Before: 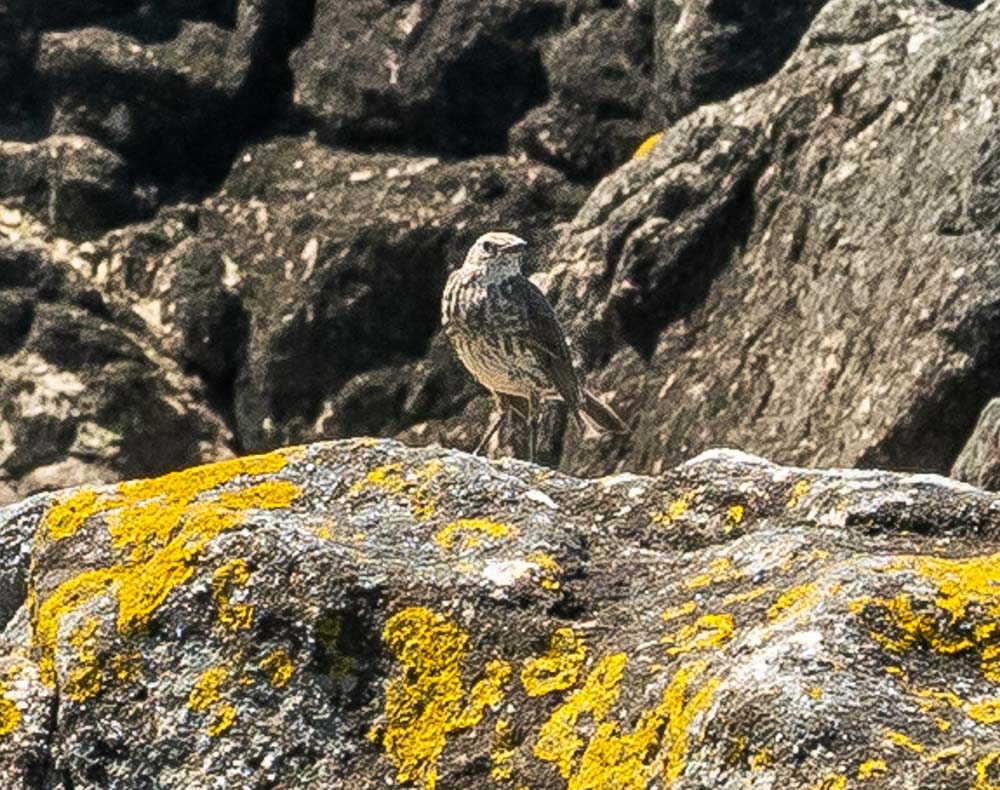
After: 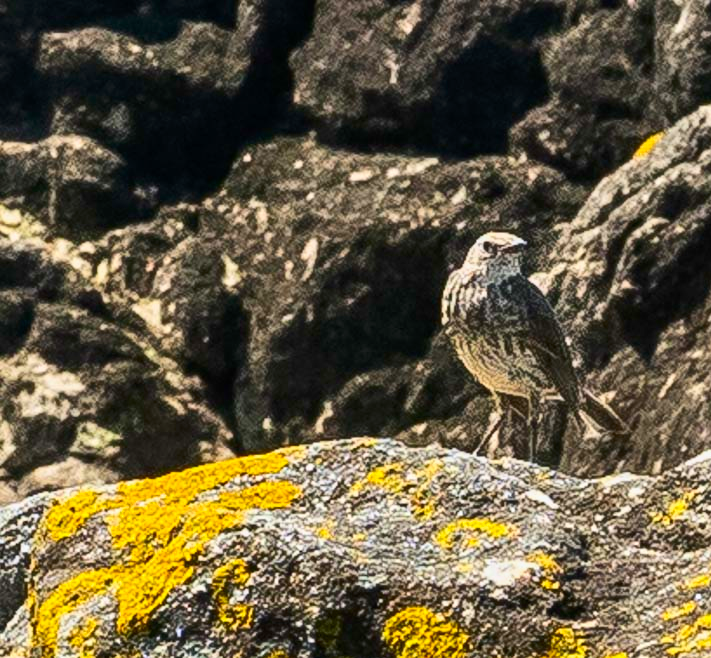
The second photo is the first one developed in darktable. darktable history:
contrast brightness saturation: contrast 0.16, saturation 0.32
crop: right 28.885%, bottom 16.626%
tone equalizer: -8 EV -0.002 EV, -7 EV 0.005 EV, -6 EV -0.009 EV, -5 EV 0.011 EV, -4 EV -0.012 EV, -3 EV 0.007 EV, -2 EV -0.062 EV, -1 EV -0.293 EV, +0 EV -0.582 EV, smoothing diameter 2%, edges refinement/feathering 20, mask exposure compensation -1.57 EV, filter diffusion 5
